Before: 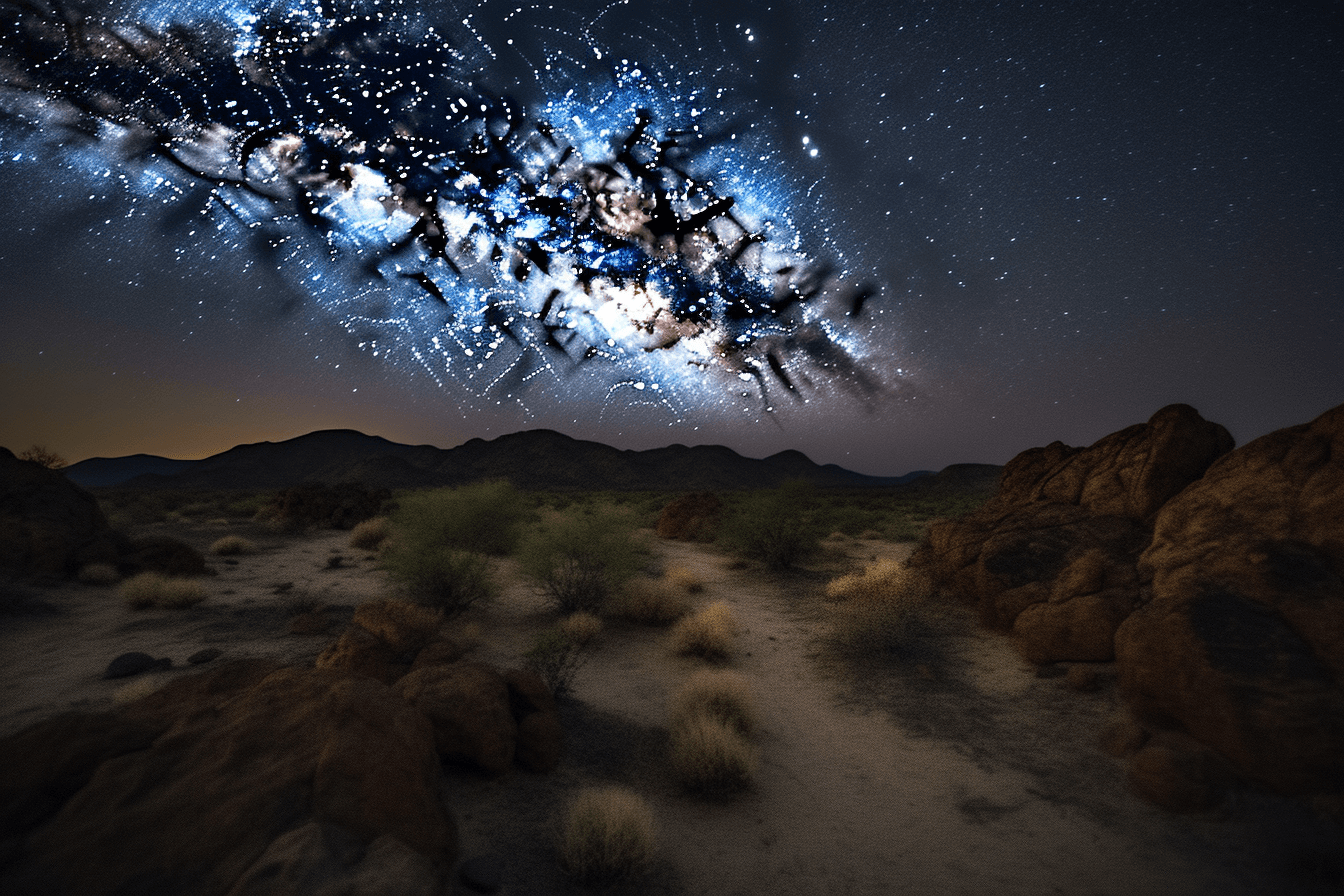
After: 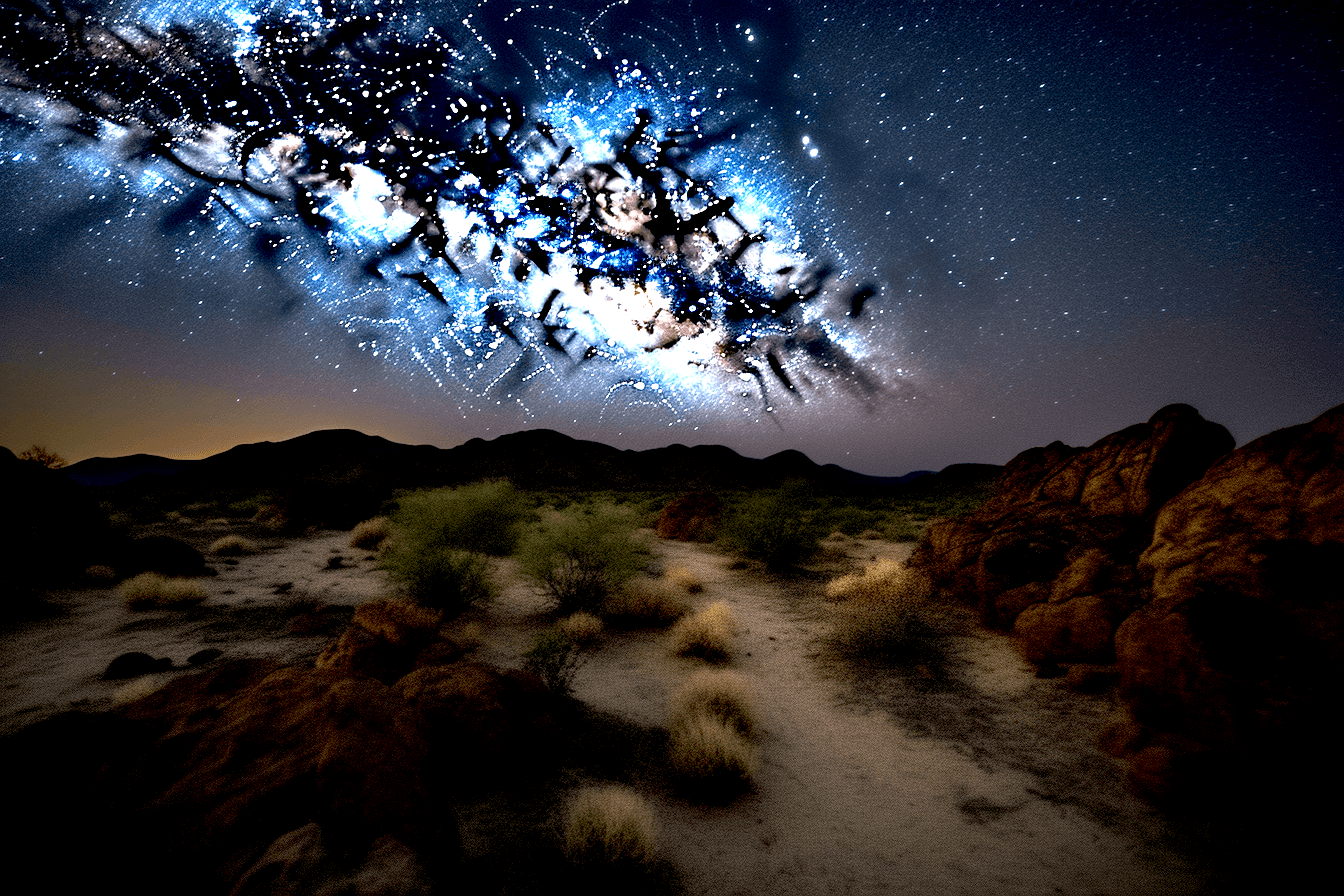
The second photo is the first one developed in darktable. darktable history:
exposure: black level correction 0.011, exposure 1.087 EV, compensate highlight preservation false
